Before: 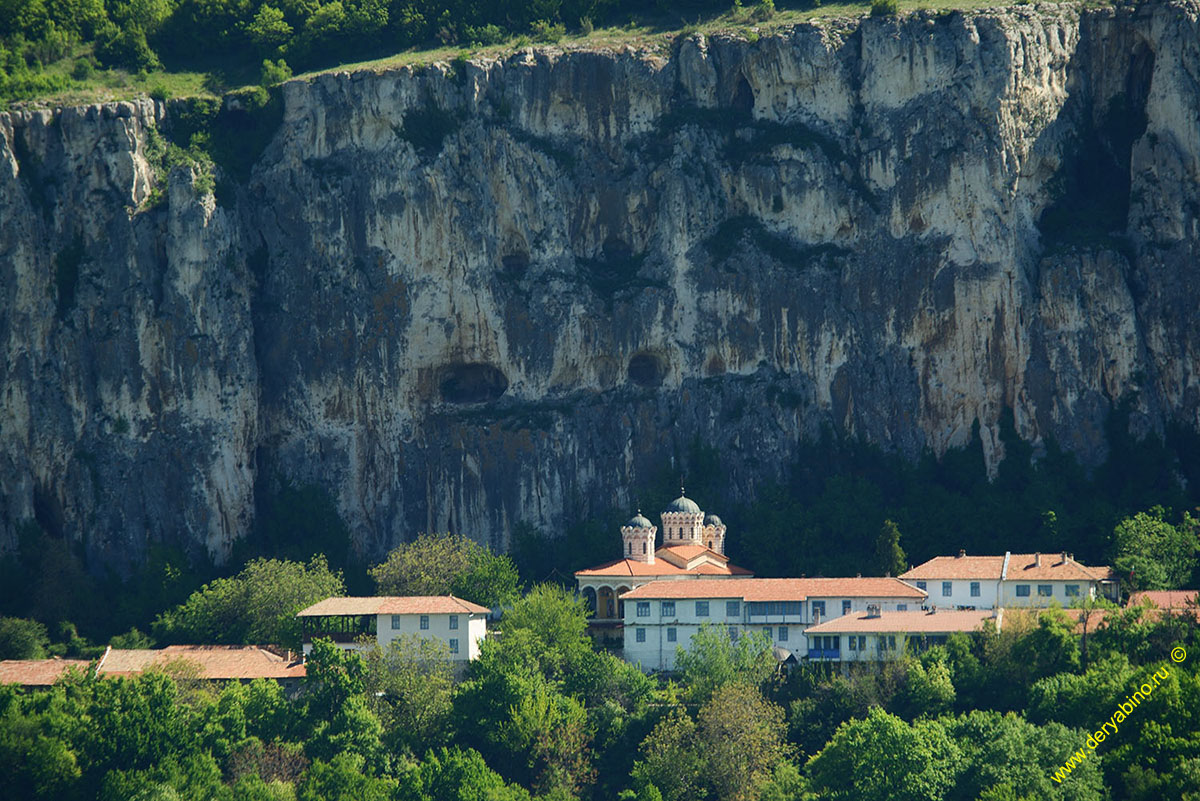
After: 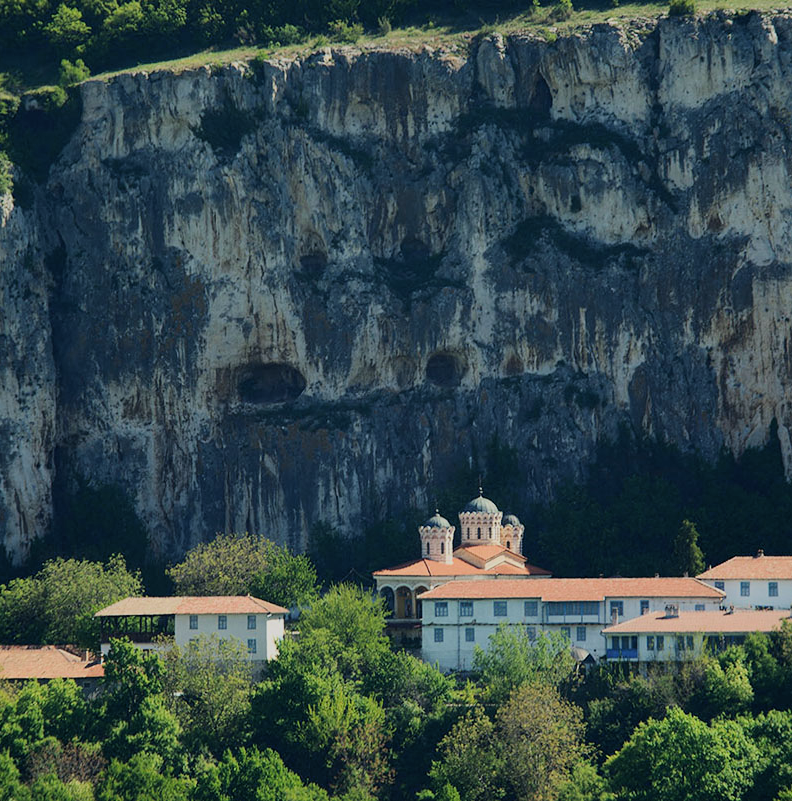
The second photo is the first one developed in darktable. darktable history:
filmic rgb: black relative exposure -7.65 EV, white relative exposure 4.56 EV, hardness 3.61, contrast 1.062, color science v6 (2022)
crop: left 16.915%, right 17.006%
color correction: highlights a* 0.011, highlights b* -0.874
